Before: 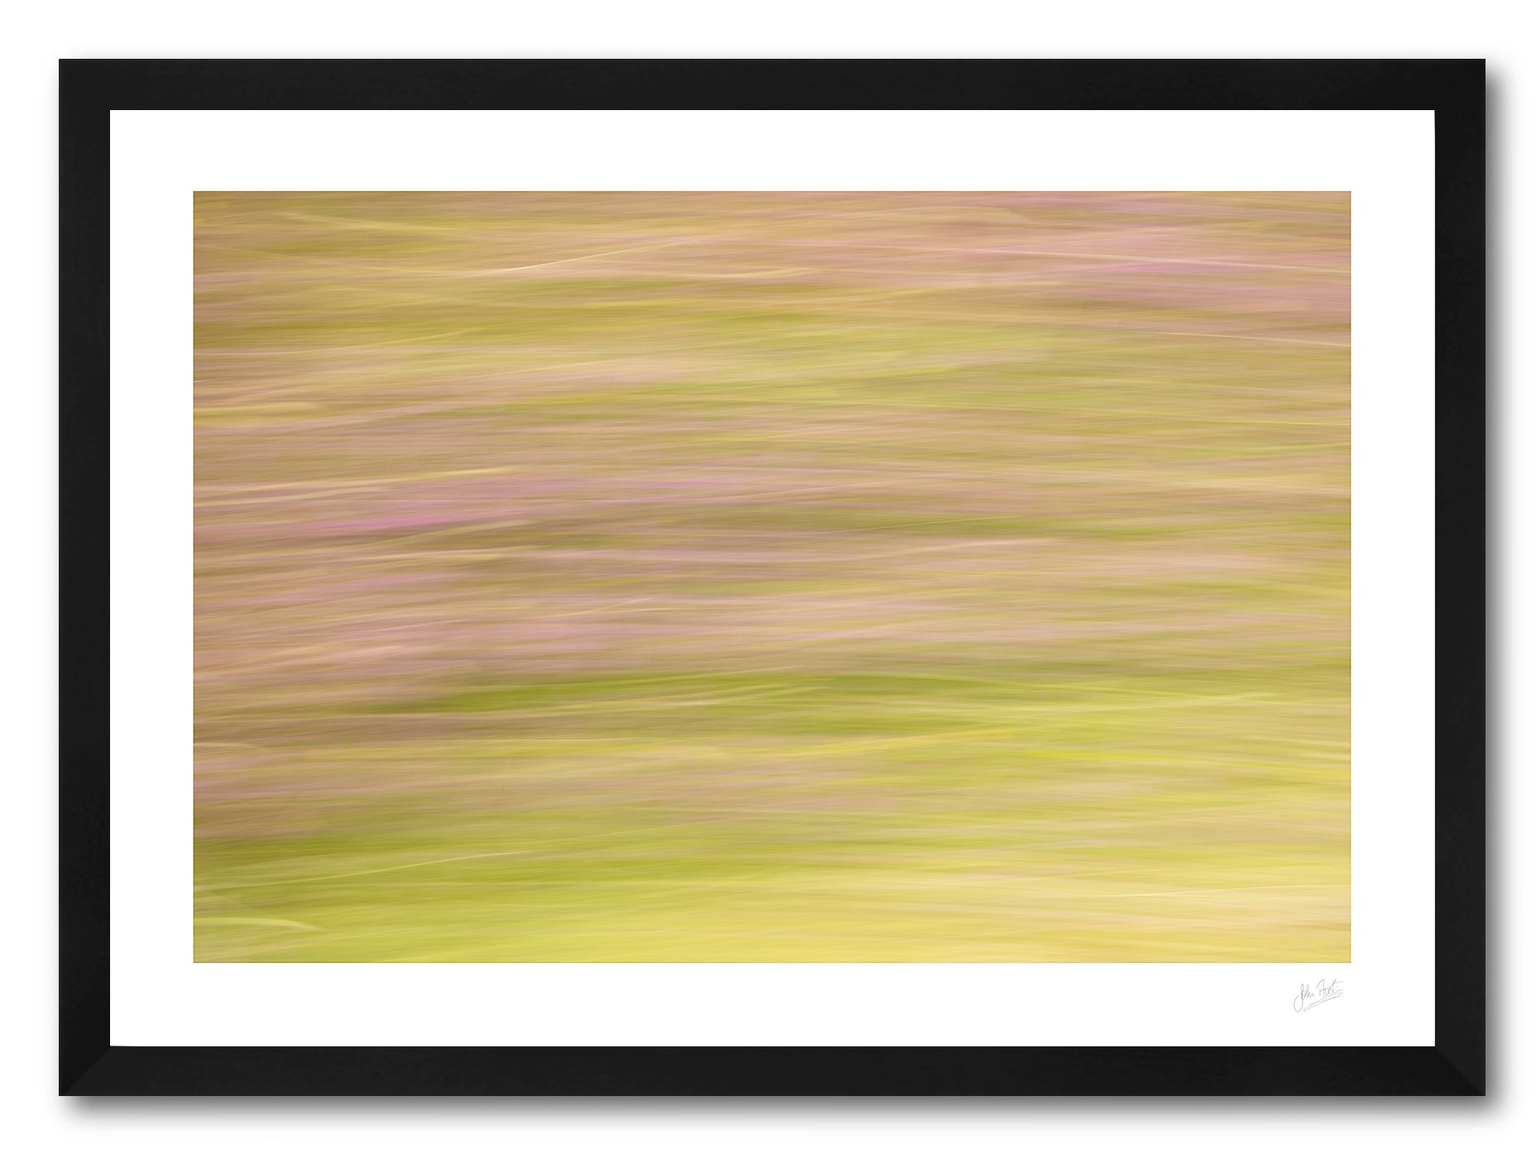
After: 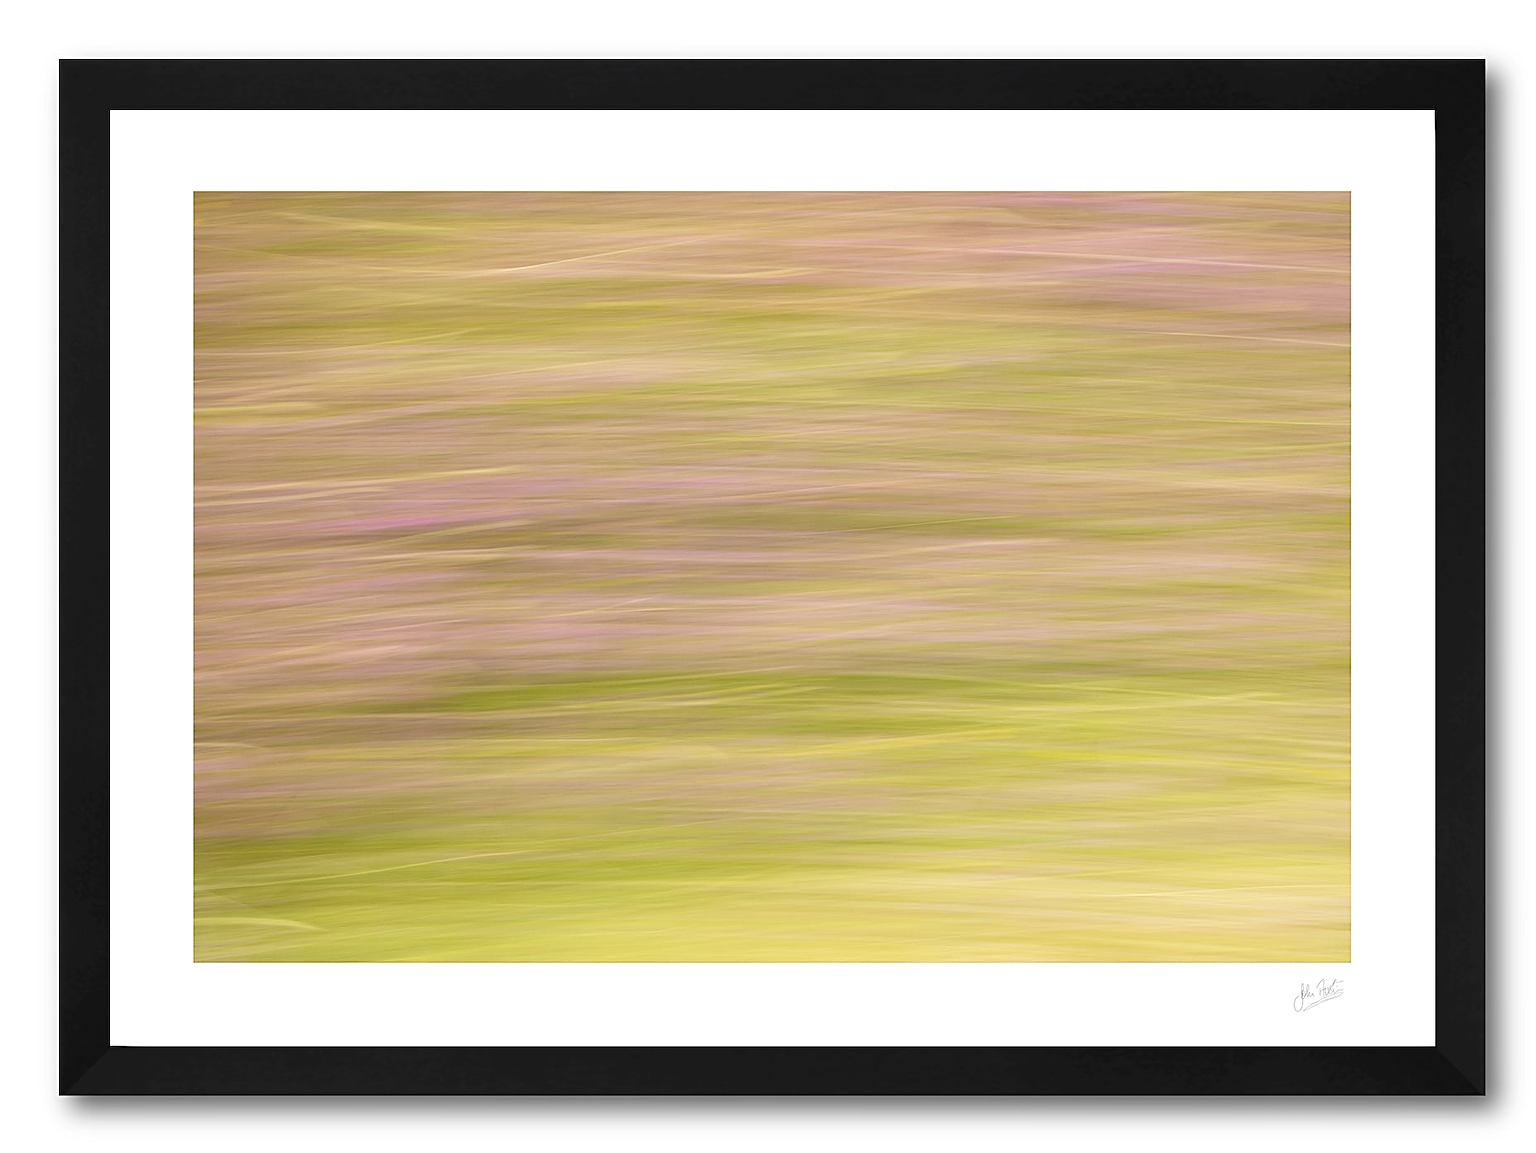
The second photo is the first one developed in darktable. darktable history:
sharpen: amount 0.493
